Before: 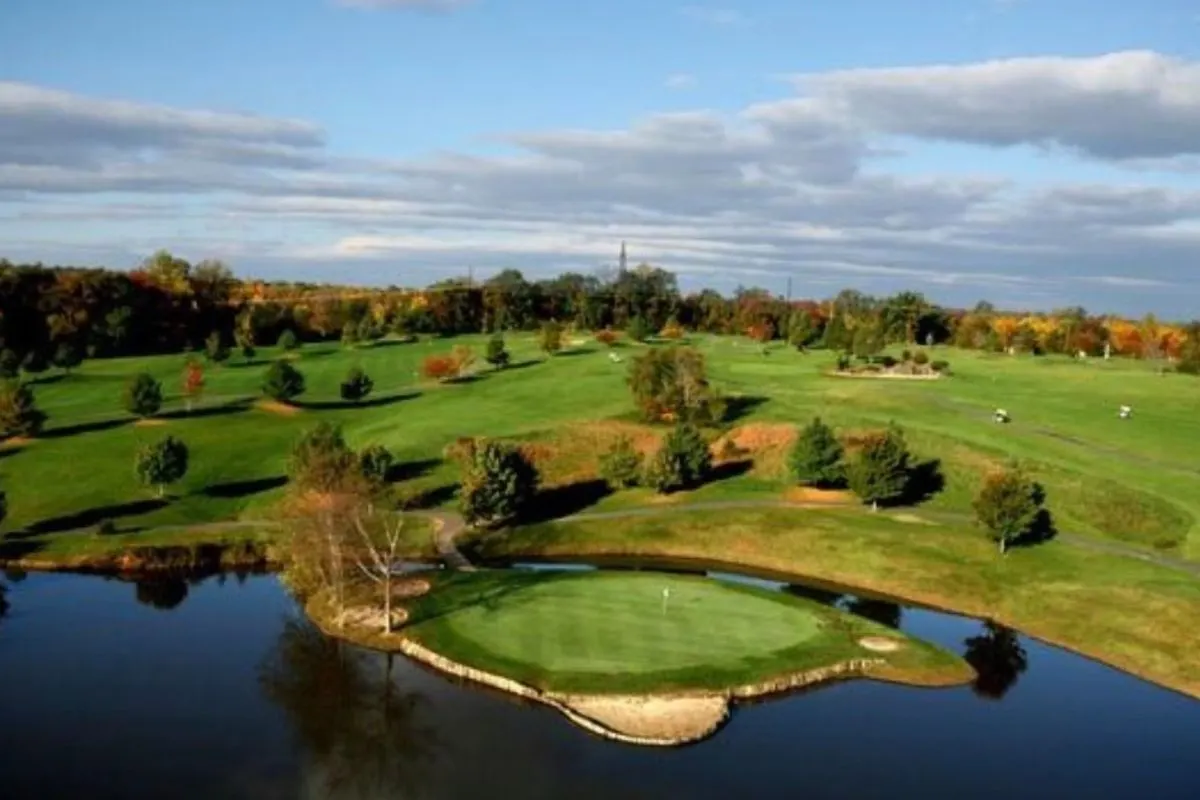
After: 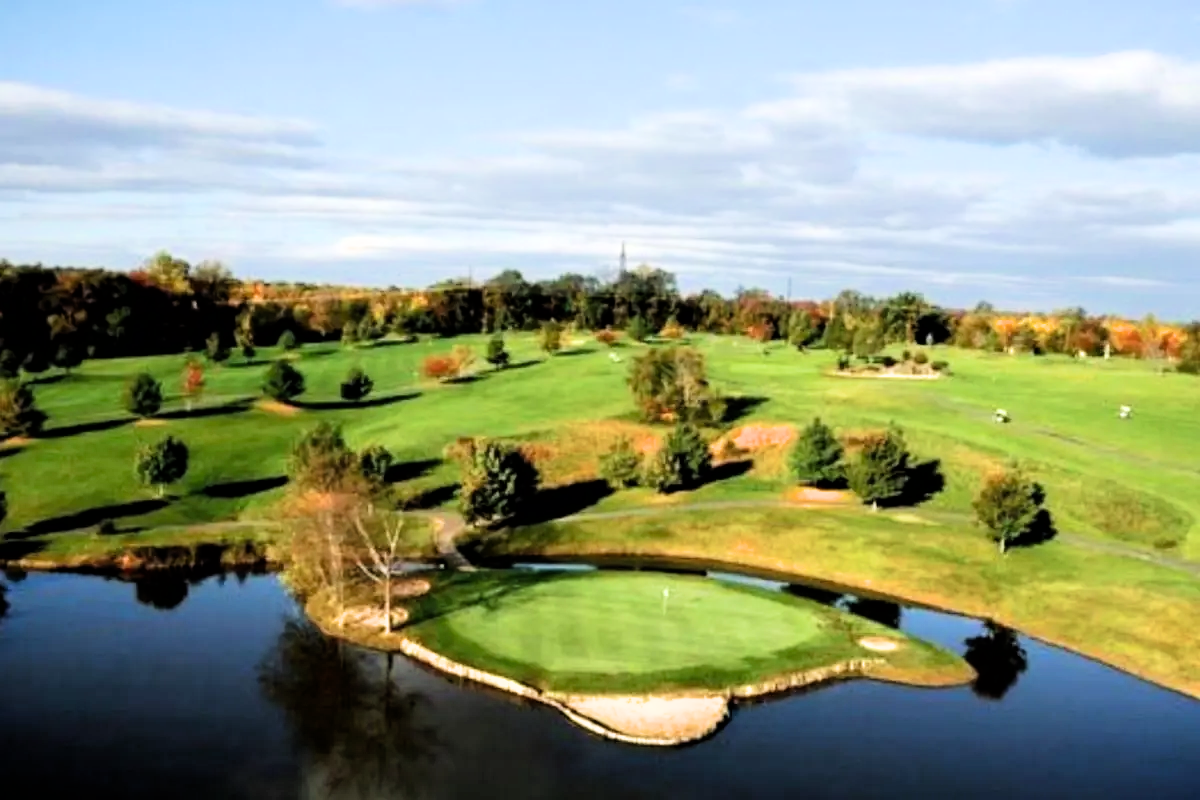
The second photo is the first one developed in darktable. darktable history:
exposure: black level correction 0, exposure 1 EV, compensate highlight preservation false
filmic rgb: black relative exposure -16 EV, white relative exposure 6.3 EV, threshold 5.97 EV, hardness 5.05, contrast 1.346, iterations of high-quality reconstruction 0, enable highlight reconstruction true
